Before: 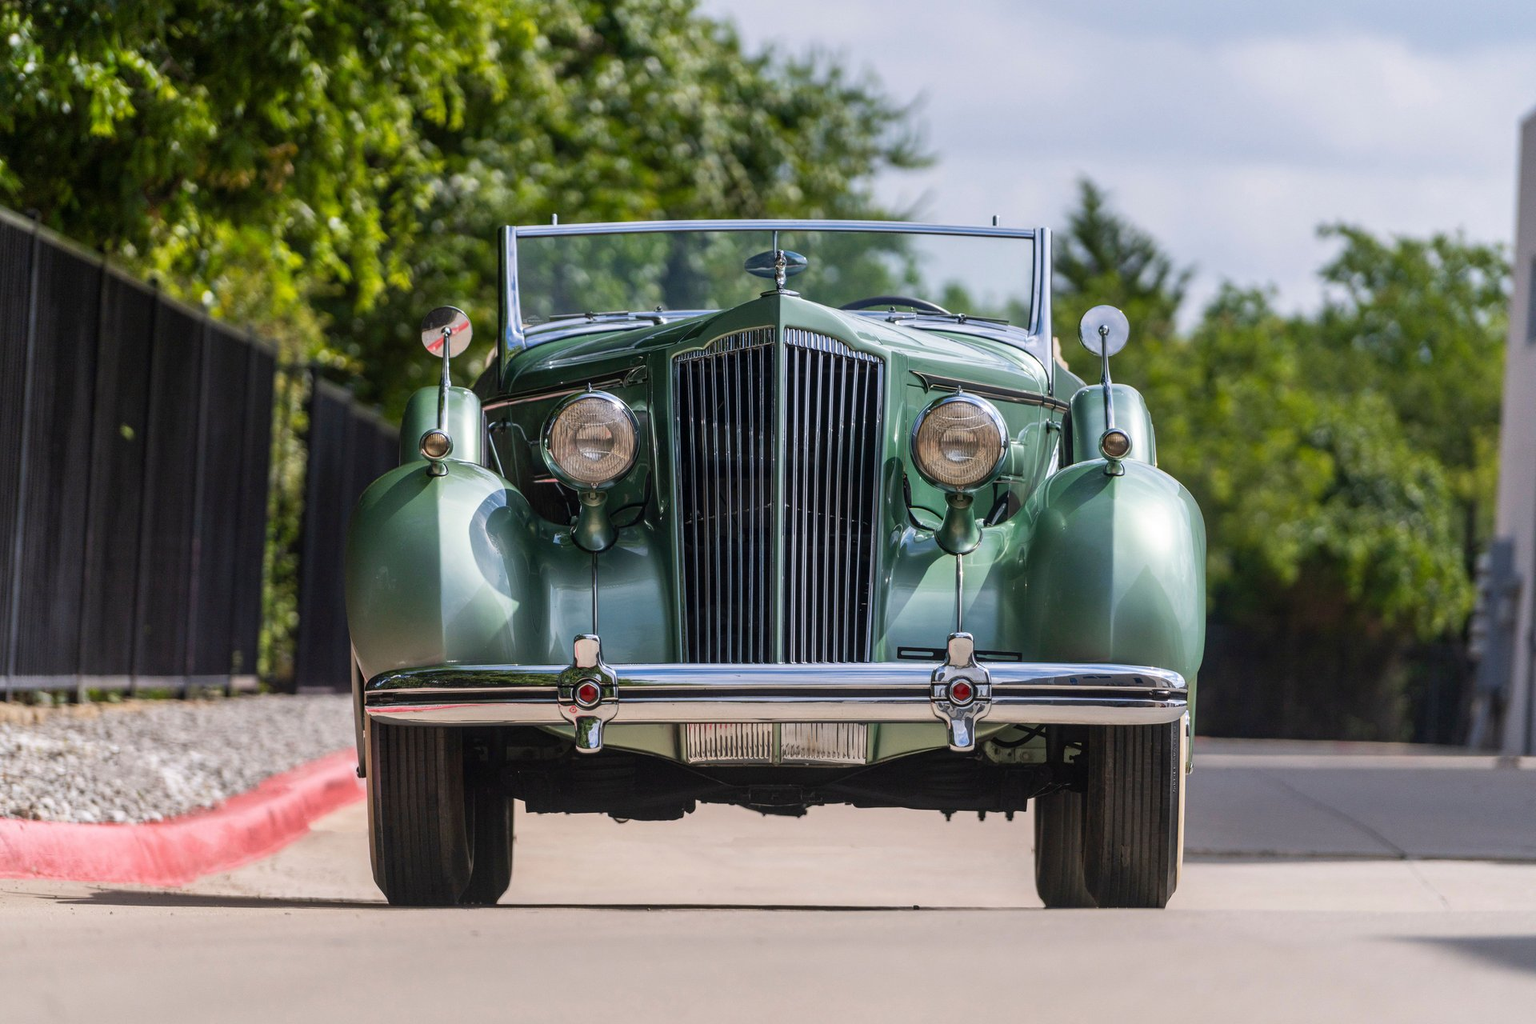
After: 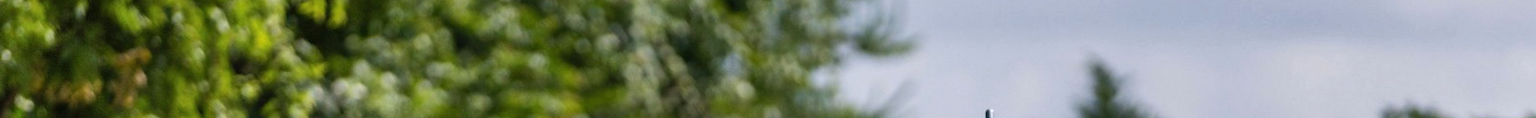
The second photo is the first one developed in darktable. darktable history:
rotate and perspective: rotation -1.32°, lens shift (horizontal) -0.031, crop left 0.015, crop right 0.985, crop top 0.047, crop bottom 0.982
shadows and highlights: radius 133.83, soften with gaussian
crop and rotate: left 9.644%, top 9.491%, right 6.021%, bottom 80.509%
